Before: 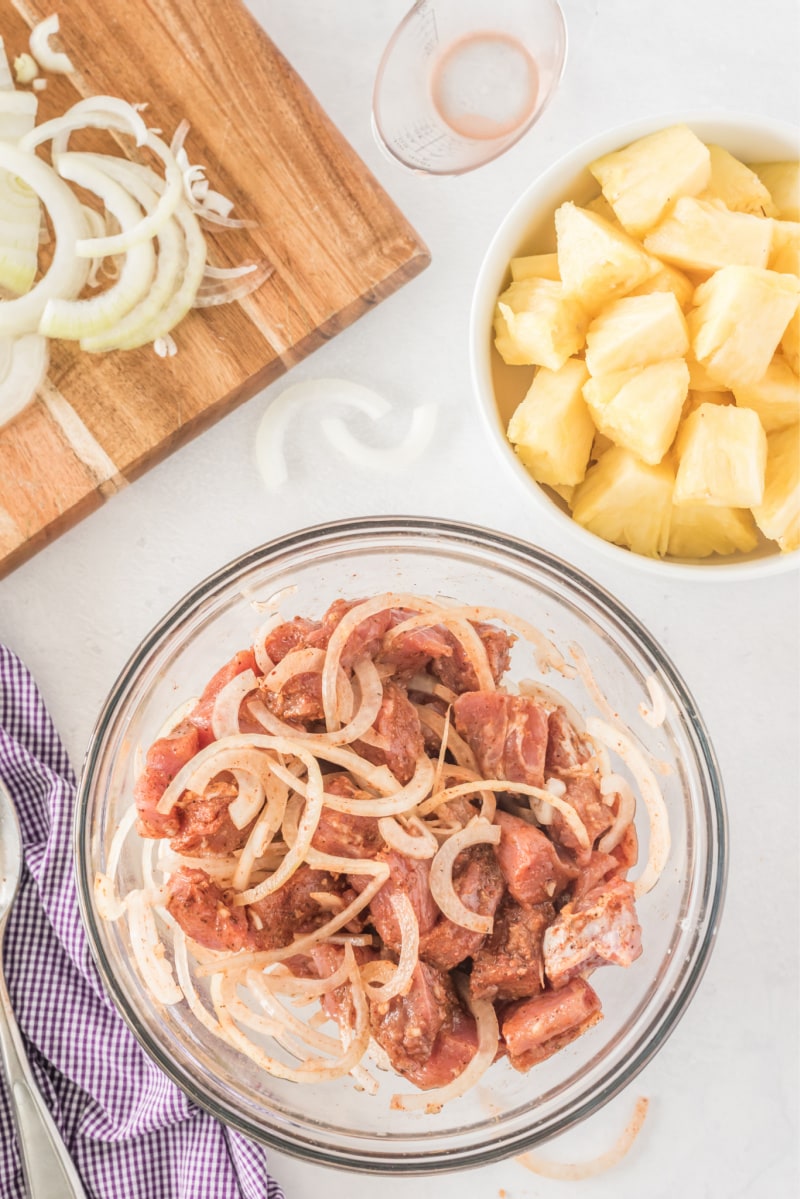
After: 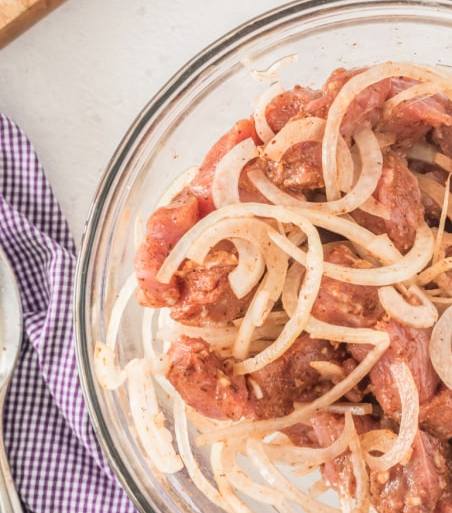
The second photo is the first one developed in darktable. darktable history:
crop: top 44.364%, right 43.471%, bottom 12.844%
